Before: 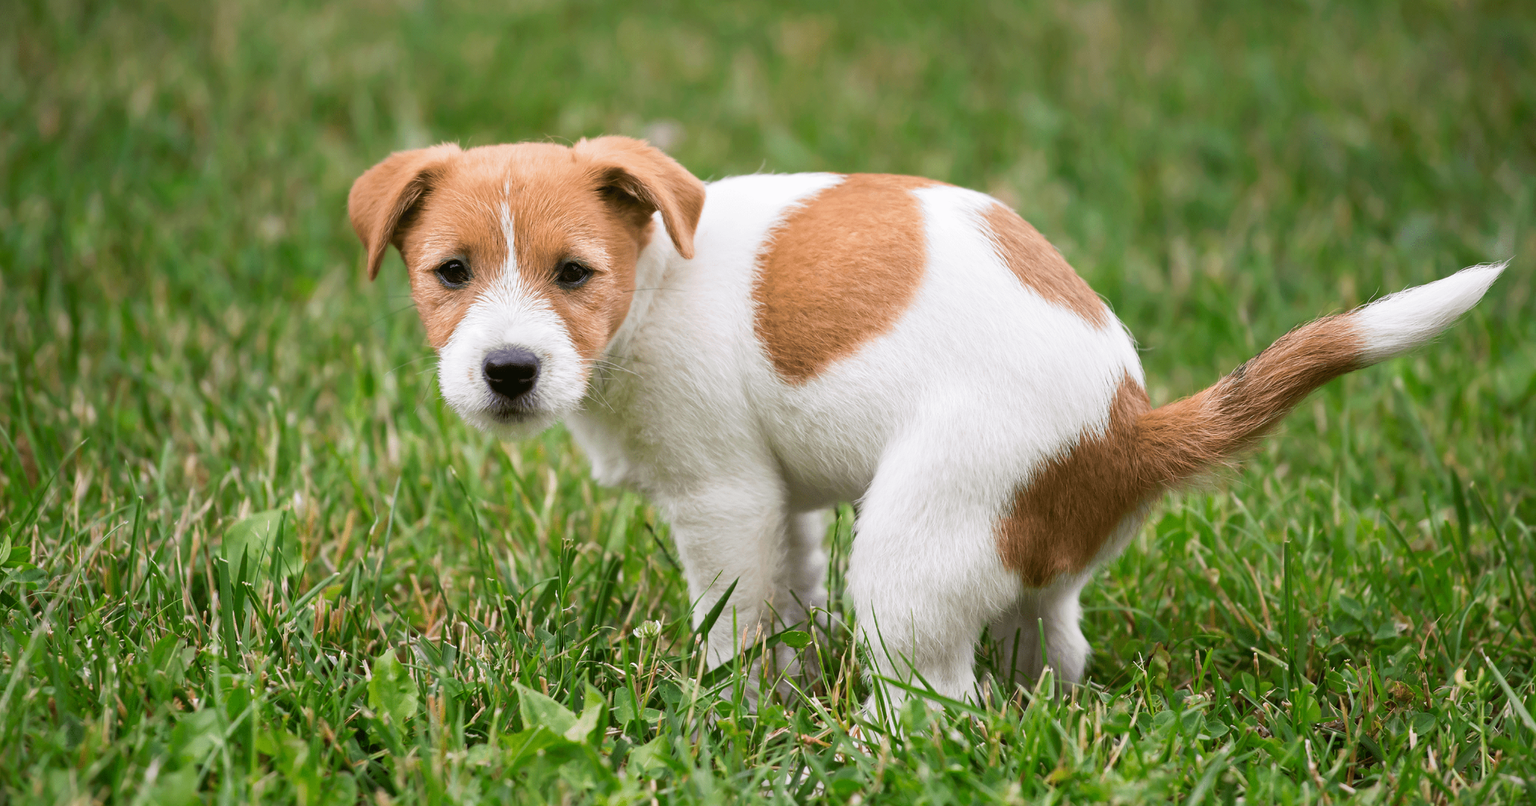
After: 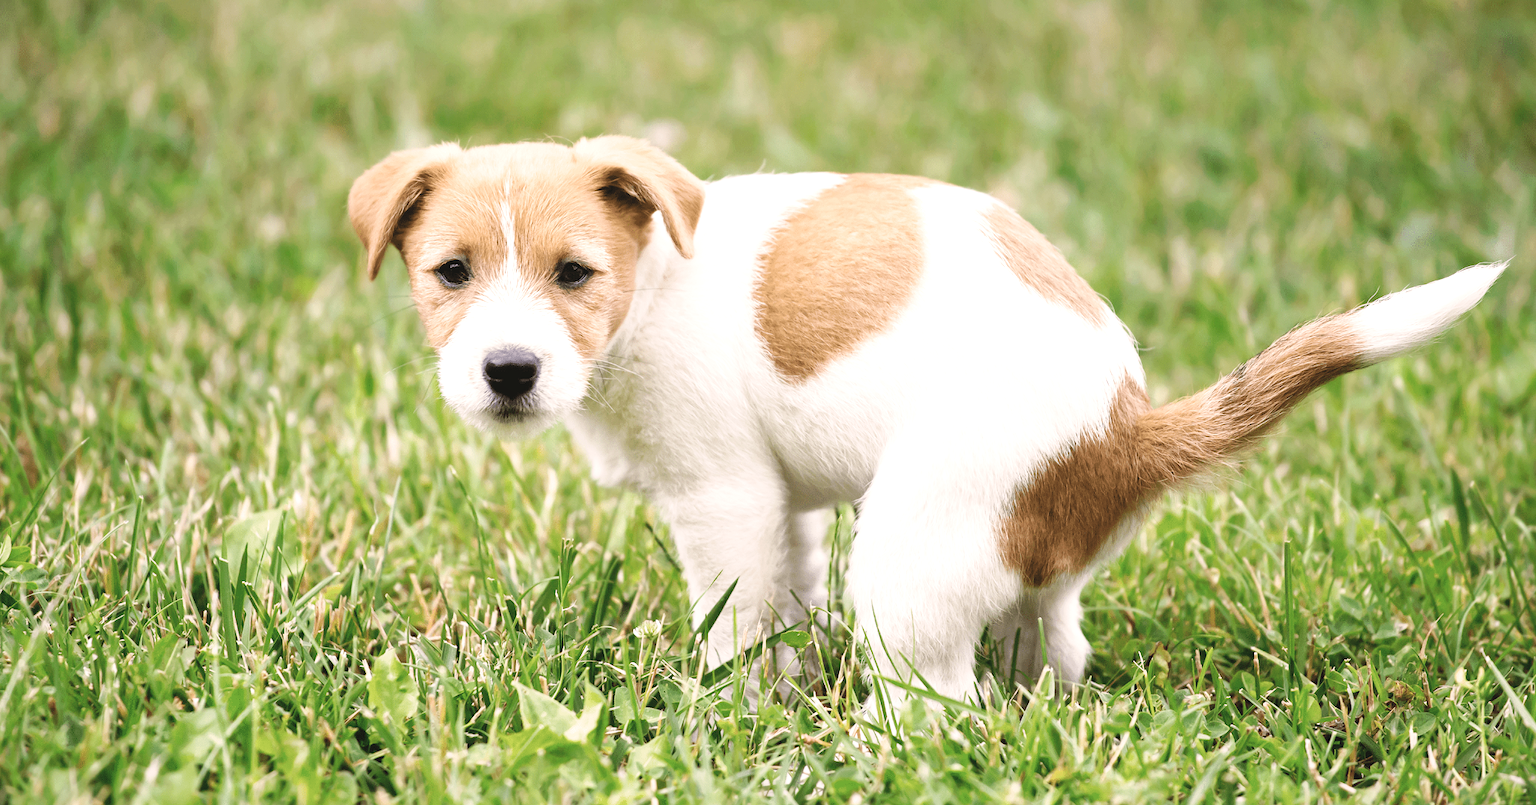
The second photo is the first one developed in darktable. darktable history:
exposure: black level correction -0.005, exposure 0.622 EV, compensate highlight preservation false
base curve: curves: ch0 [(0, 0) (0.036, 0.025) (0.121, 0.166) (0.206, 0.329) (0.605, 0.79) (1, 1)], preserve colors none
color correction: highlights a* 5.59, highlights b* 5.24, saturation 0.68
shadows and highlights: shadows 25, highlights -25
